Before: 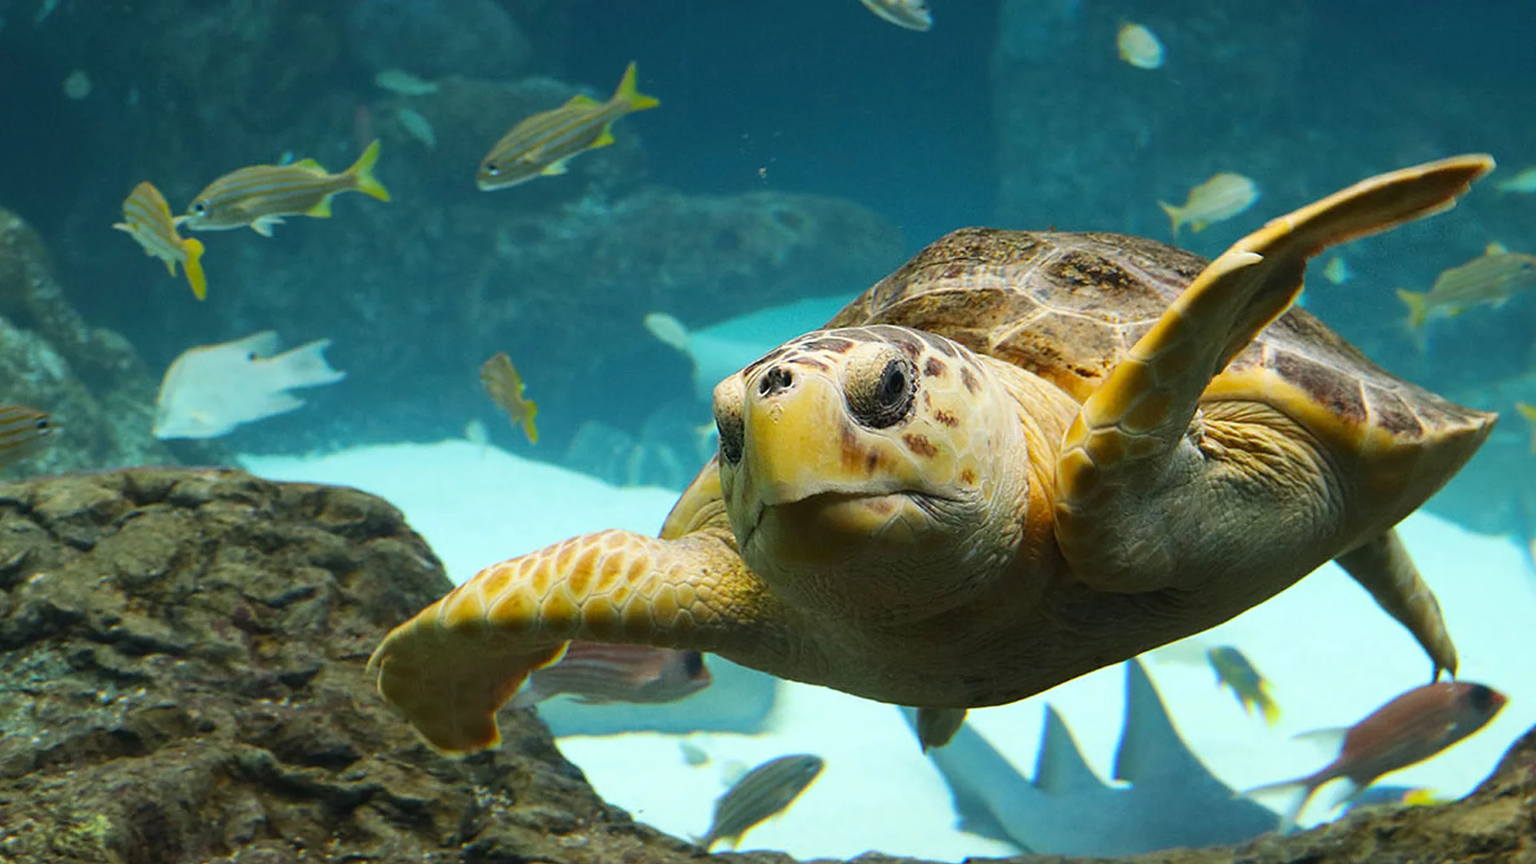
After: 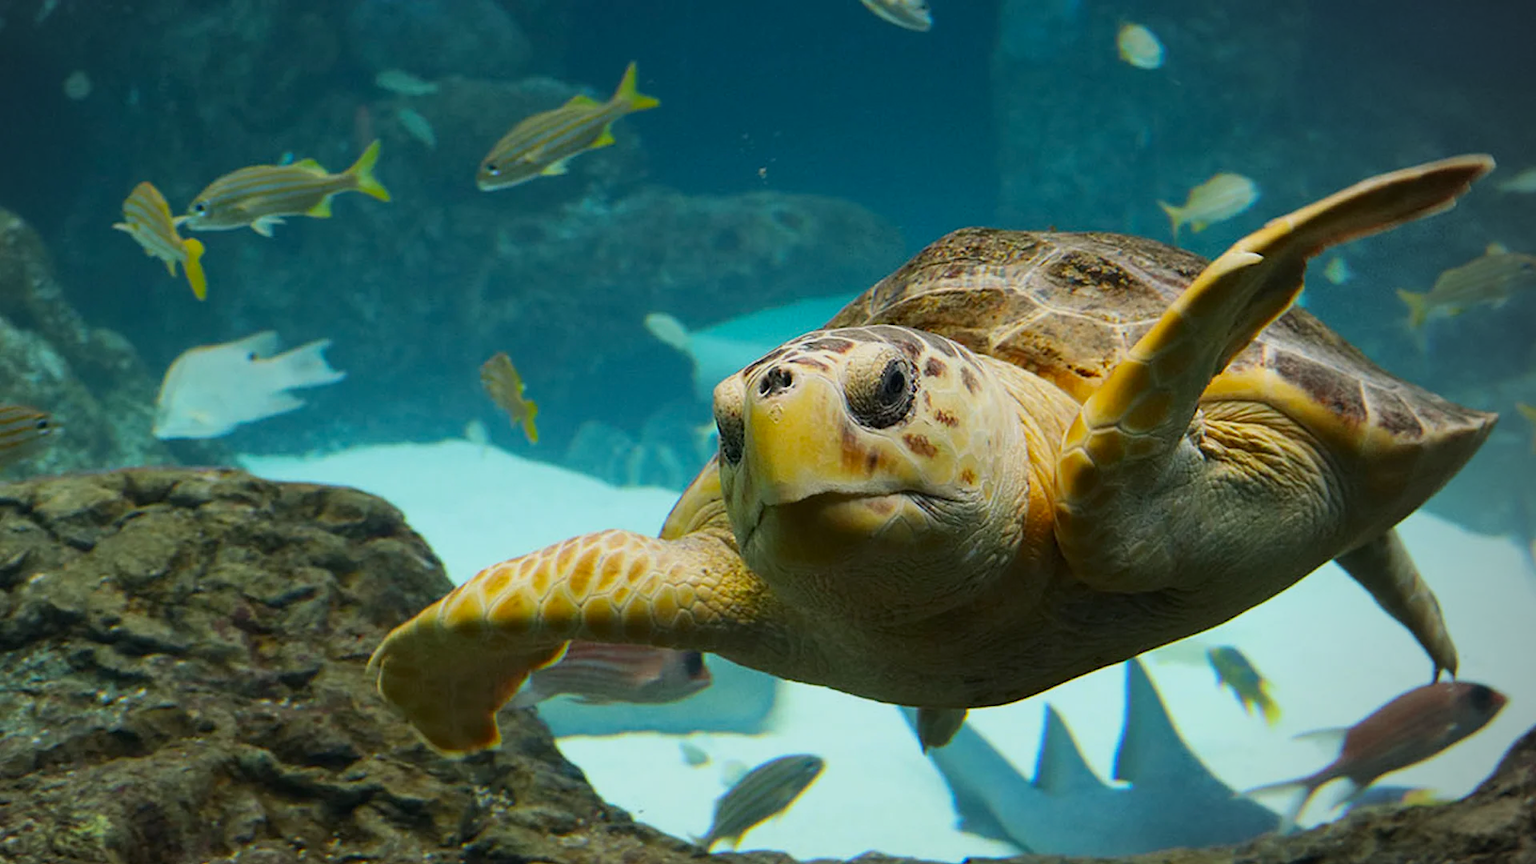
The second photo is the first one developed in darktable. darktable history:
shadows and highlights: radius 121.13, shadows 21.4, white point adjustment -9.72, highlights -14.39, soften with gaussian
vignetting: center (-0.15, 0.013)
exposure: black level correction 0.002, compensate highlight preservation false
